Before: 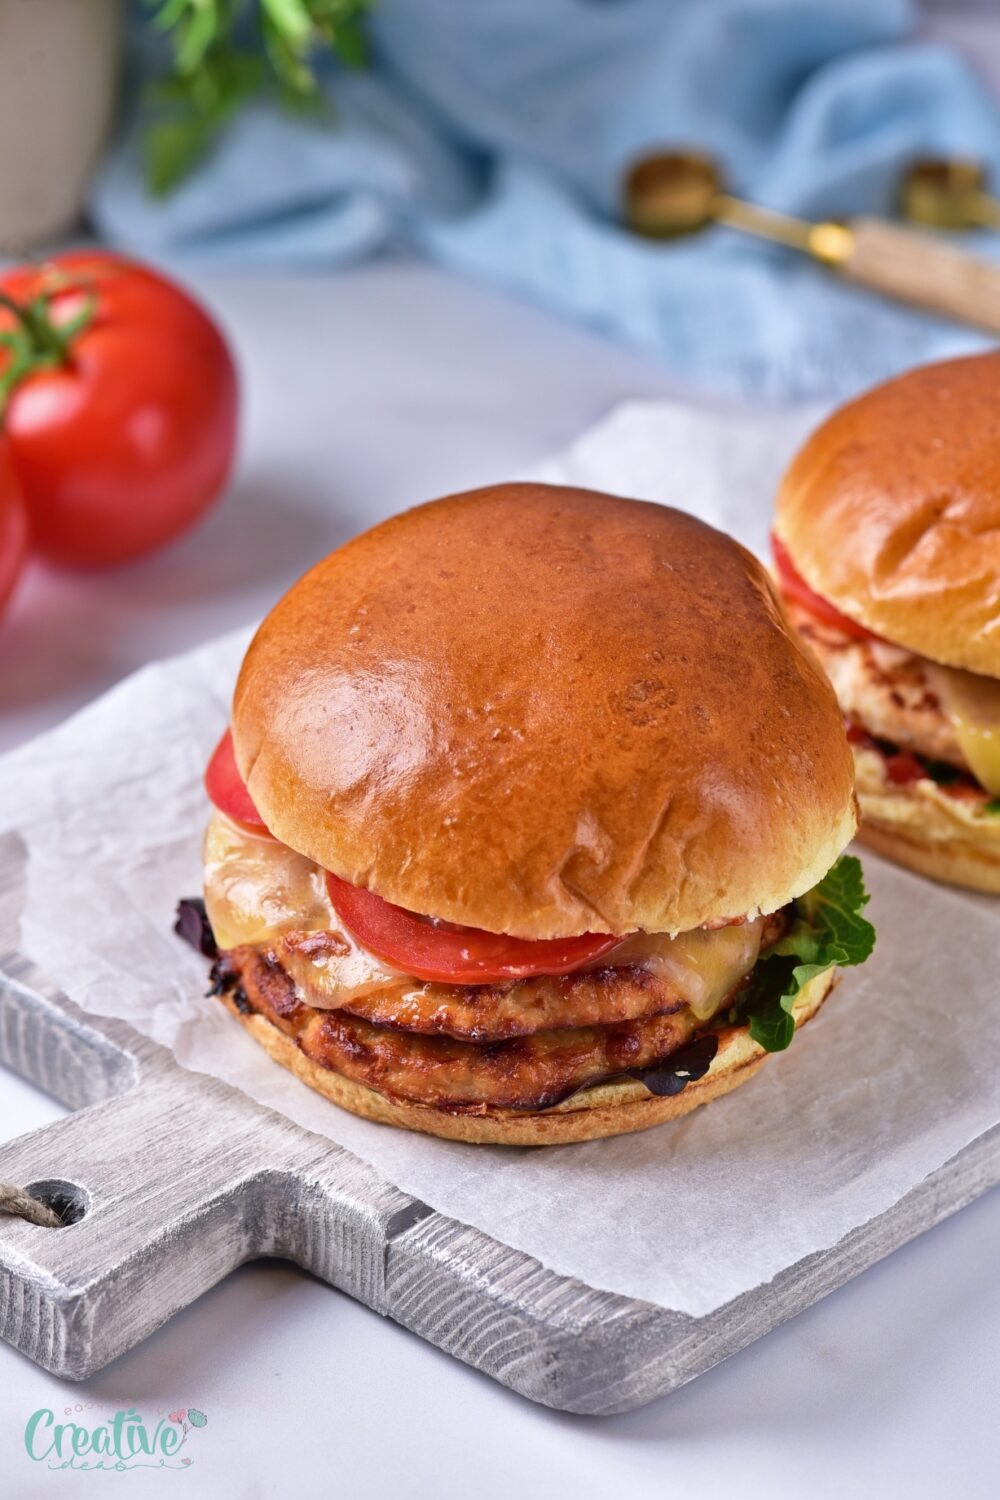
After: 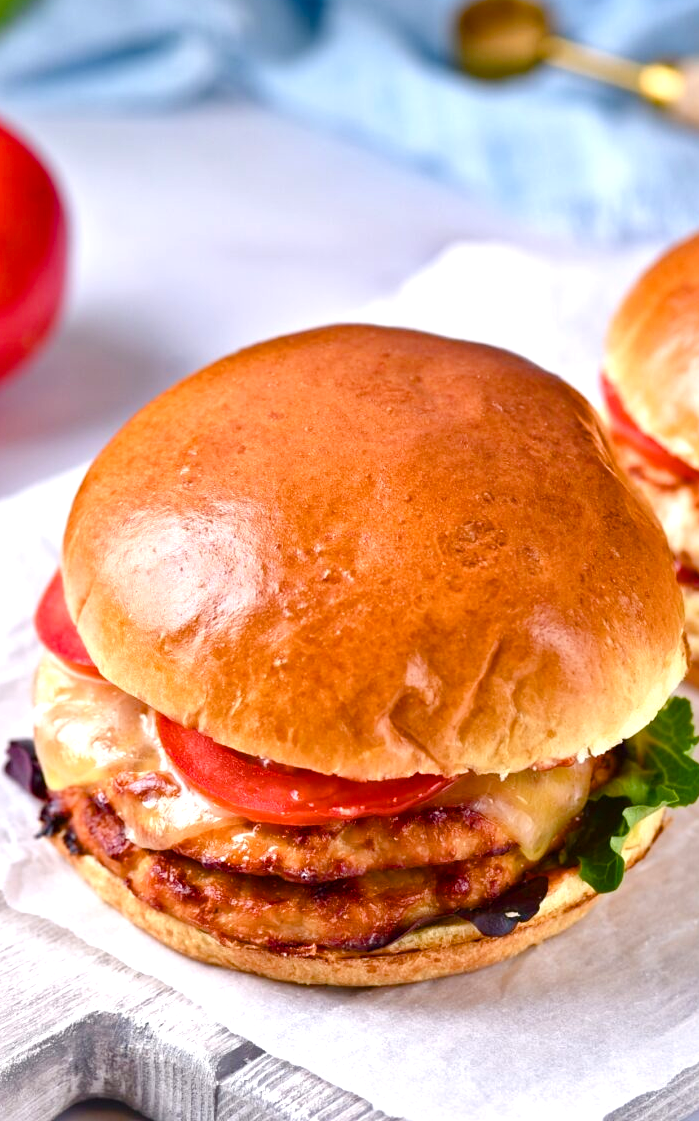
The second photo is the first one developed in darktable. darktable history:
crop and rotate: left 17.046%, top 10.659%, right 12.989%, bottom 14.553%
tone equalizer: on, module defaults
color balance rgb: perceptual saturation grading › global saturation 20%, perceptual saturation grading › highlights -25%, perceptual saturation grading › shadows 50%
exposure: exposure 0.6 EV, compensate highlight preservation false
